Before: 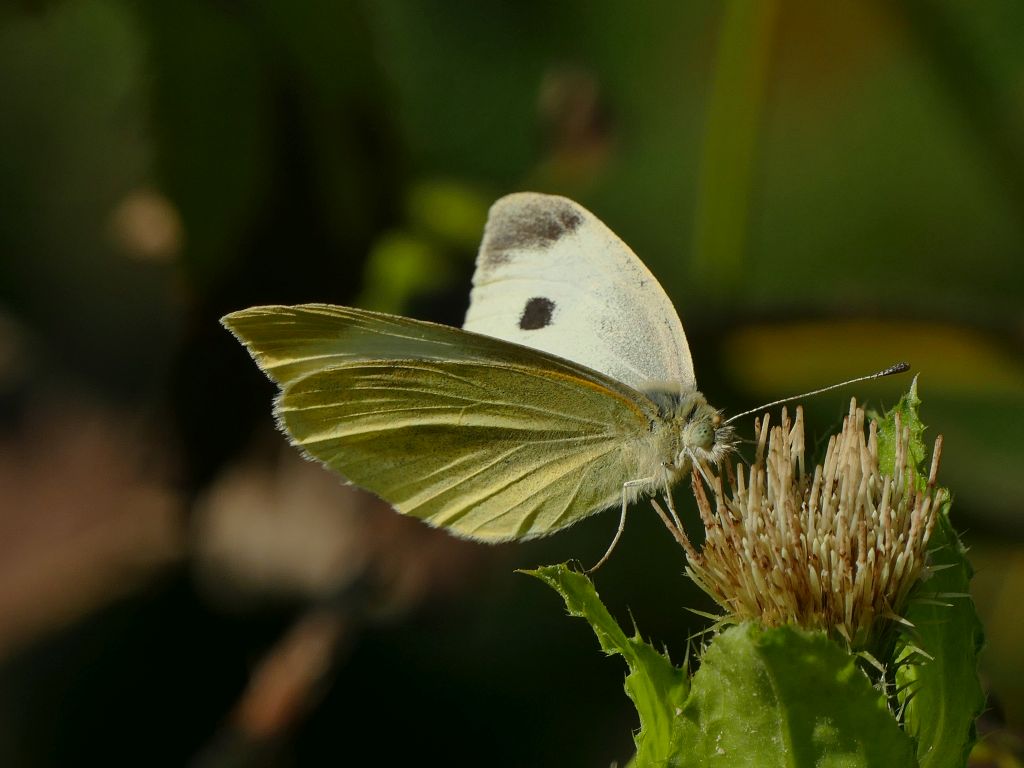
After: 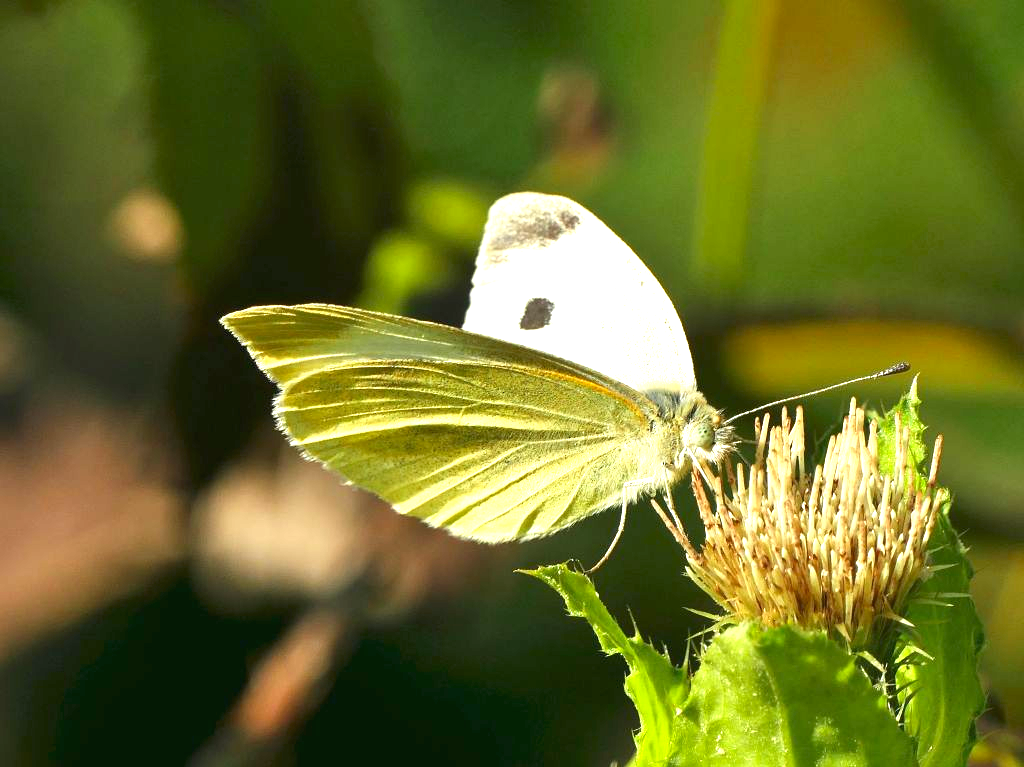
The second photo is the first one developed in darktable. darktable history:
crop: bottom 0.061%
exposure: black level correction 0, exposure 1.001 EV, compensate exposure bias true, compensate highlight preservation false
contrast brightness saturation: contrast -0.017, brightness -0.011, saturation 0.031
